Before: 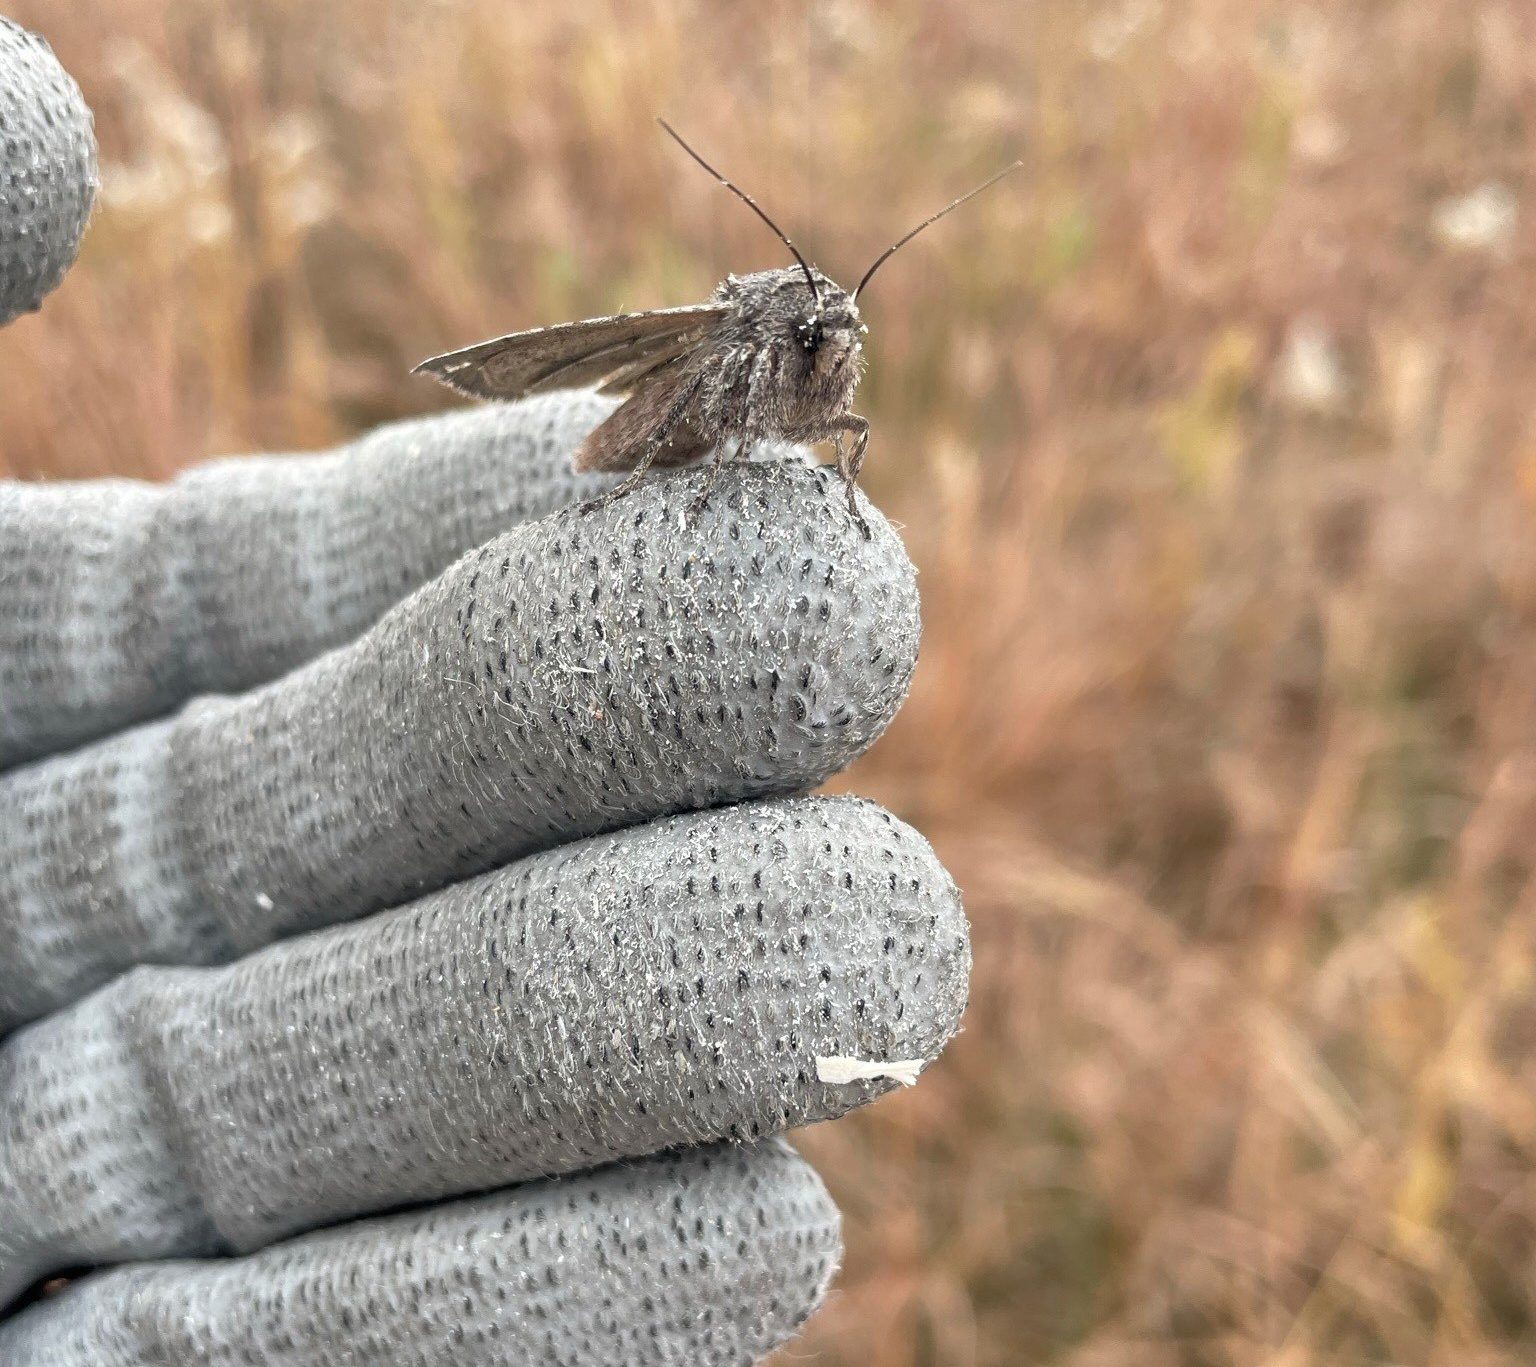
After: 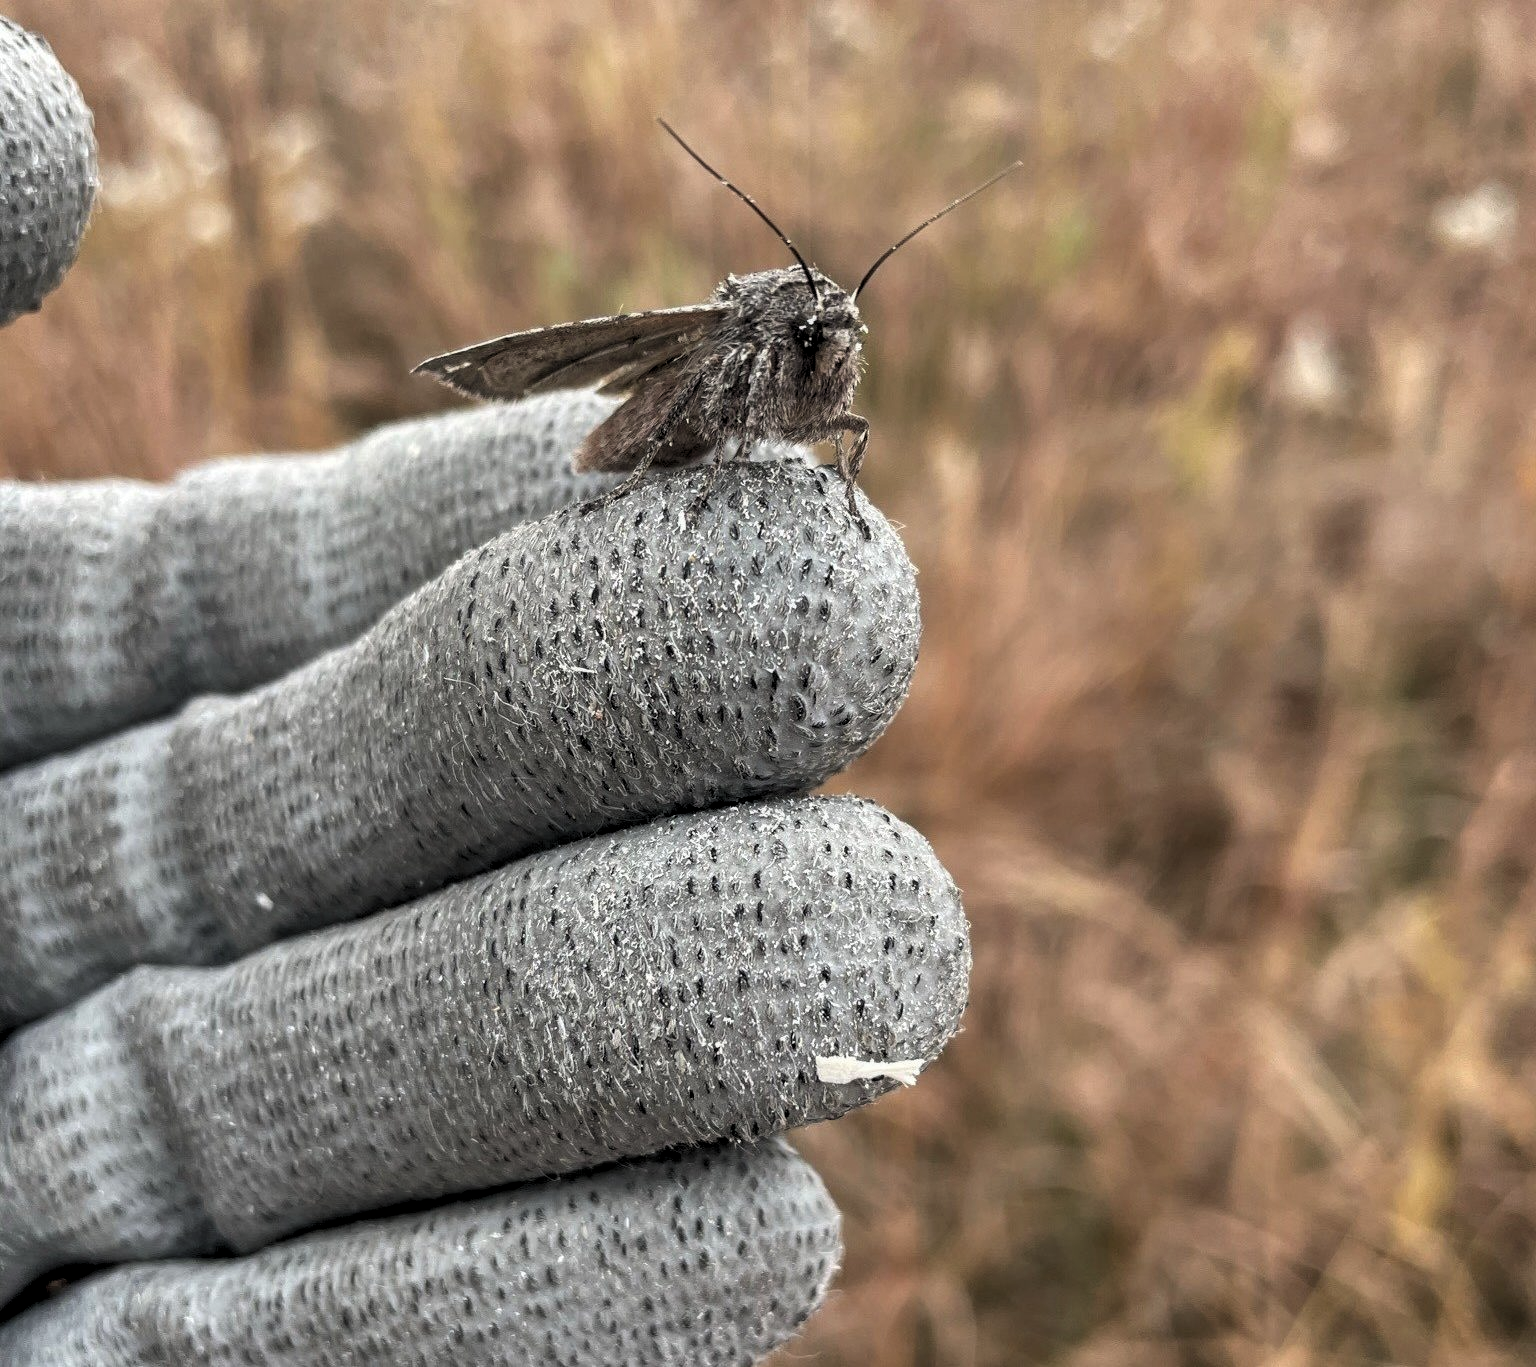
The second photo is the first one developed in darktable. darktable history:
local contrast: highlights 61%, shadows 105%, detail 106%, midtone range 0.528
levels: levels [0.116, 0.574, 1]
